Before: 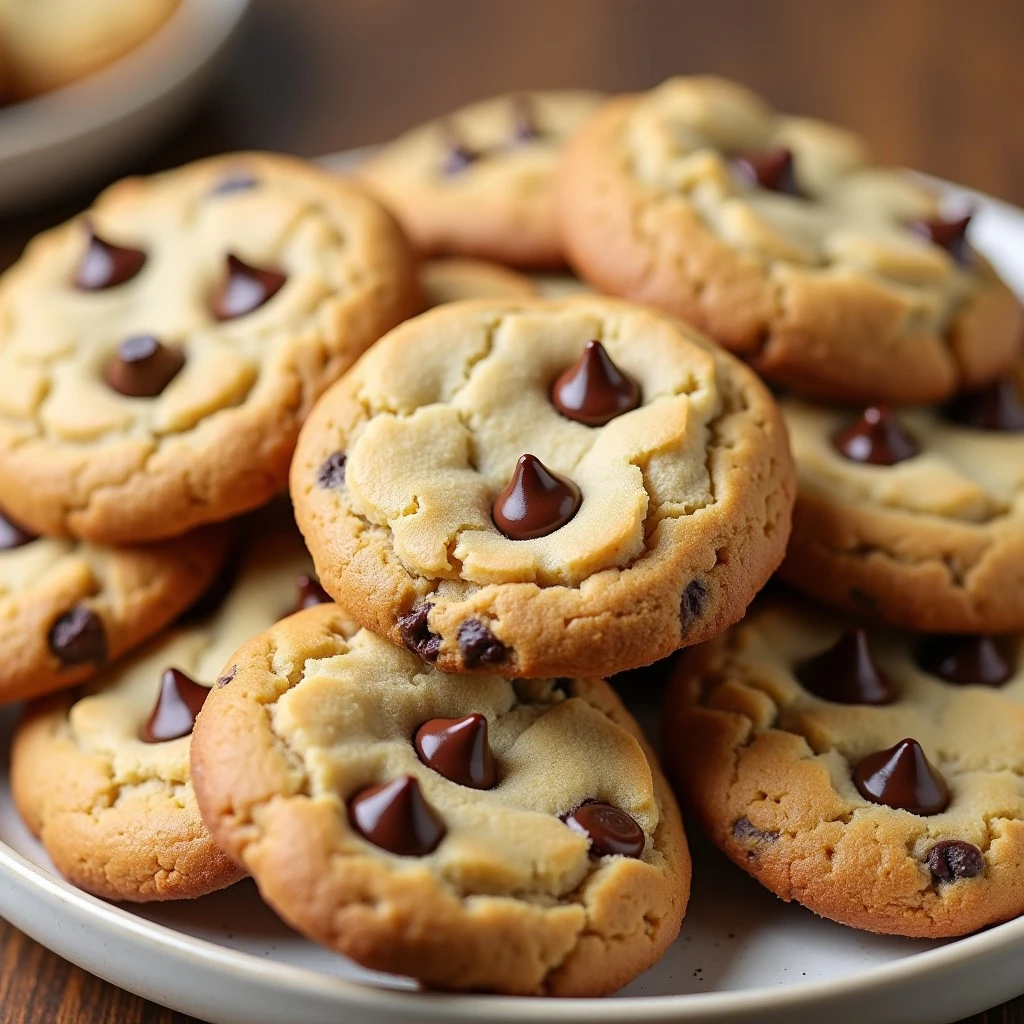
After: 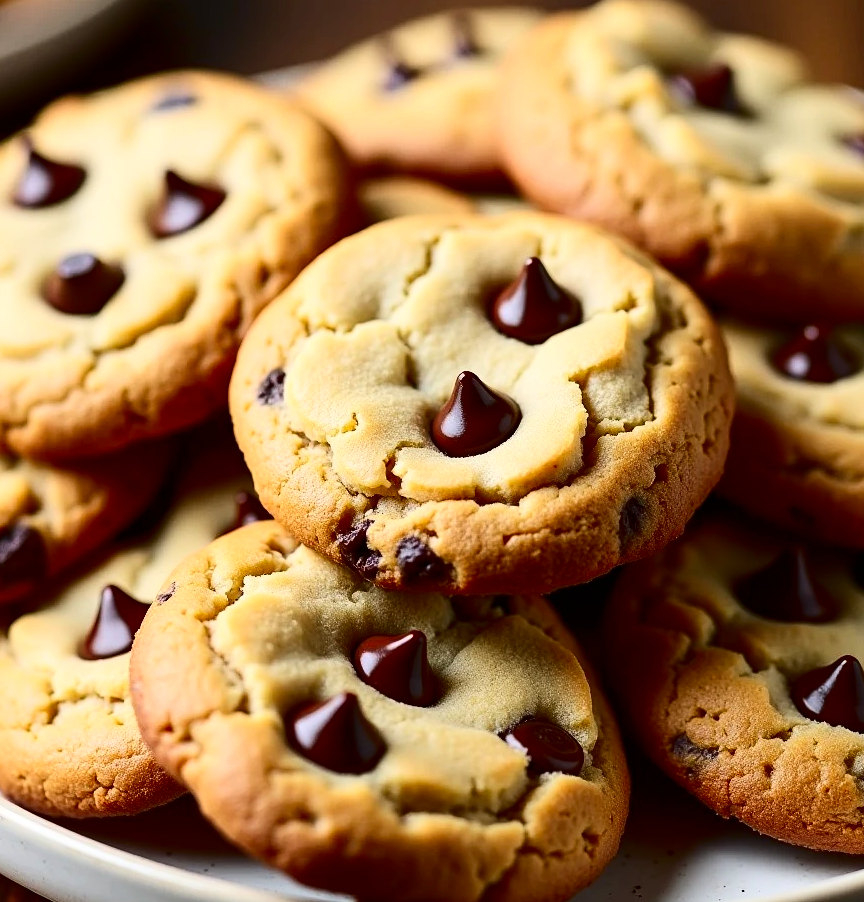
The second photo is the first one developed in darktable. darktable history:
contrast brightness saturation: contrast 0.331, brightness -0.078, saturation 0.17
crop: left 6.023%, top 8.156%, right 9.543%, bottom 3.674%
